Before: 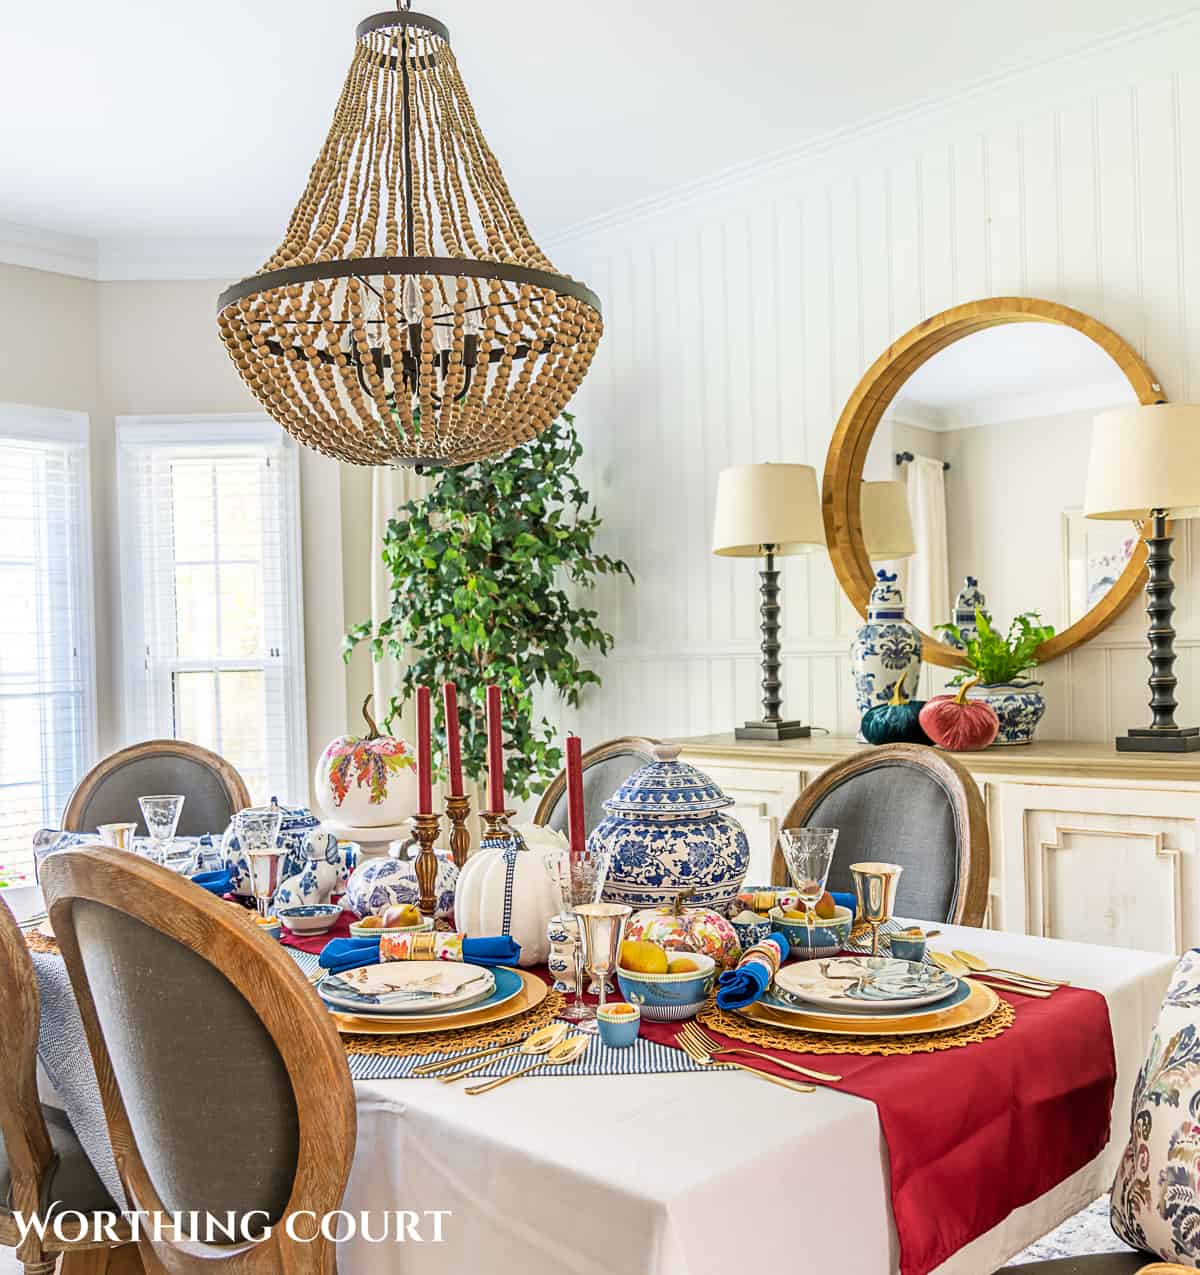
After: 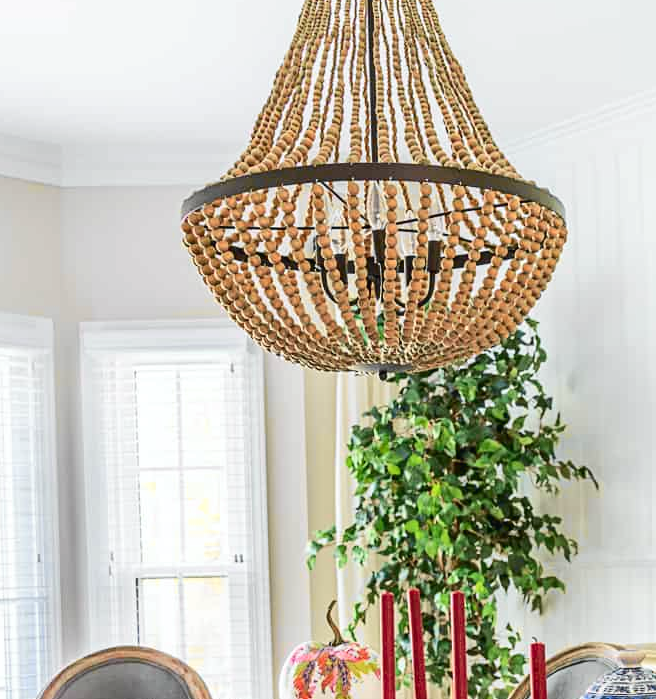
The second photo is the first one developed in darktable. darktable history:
tone curve: curves: ch0 [(0, 0.015) (0.037, 0.032) (0.131, 0.113) (0.275, 0.26) (0.497, 0.531) (0.617, 0.663) (0.704, 0.748) (0.813, 0.842) (0.911, 0.931) (0.997, 1)]; ch1 [(0, 0) (0.301, 0.3) (0.444, 0.438) (0.493, 0.494) (0.501, 0.499) (0.534, 0.543) (0.582, 0.605) (0.658, 0.687) (0.746, 0.79) (1, 1)]; ch2 [(0, 0) (0.246, 0.234) (0.36, 0.356) (0.415, 0.426) (0.476, 0.492) (0.502, 0.499) (0.525, 0.513) (0.533, 0.534) (0.586, 0.598) (0.634, 0.643) (0.706, 0.717) (0.853, 0.83) (1, 0.951)], color space Lab, independent channels, preserve colors none
crop and rotate: left 3.047%, top 7.509%, right 42.236%, bottom 37.598%
